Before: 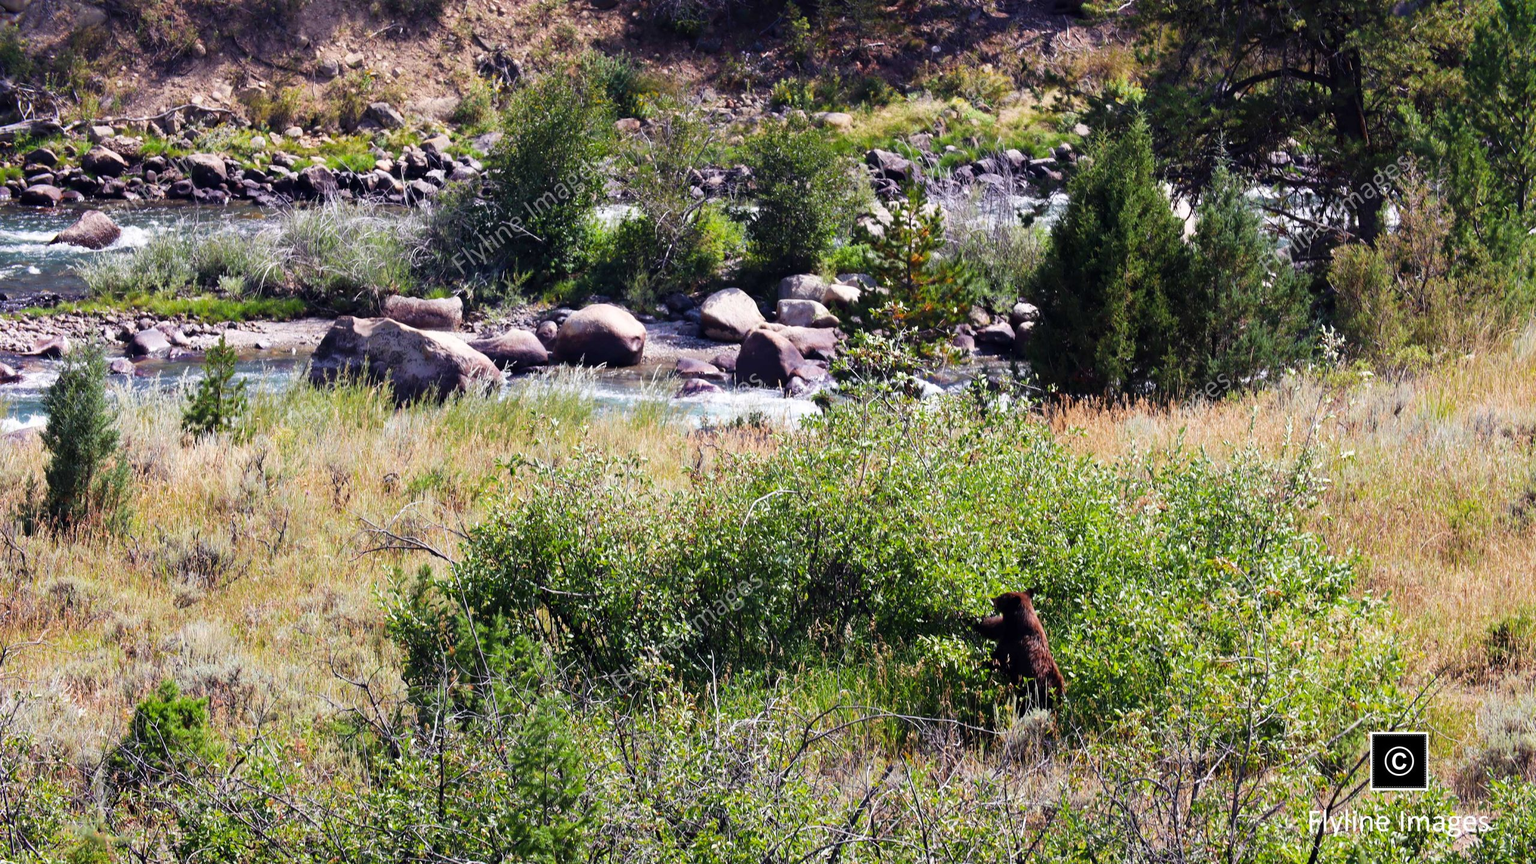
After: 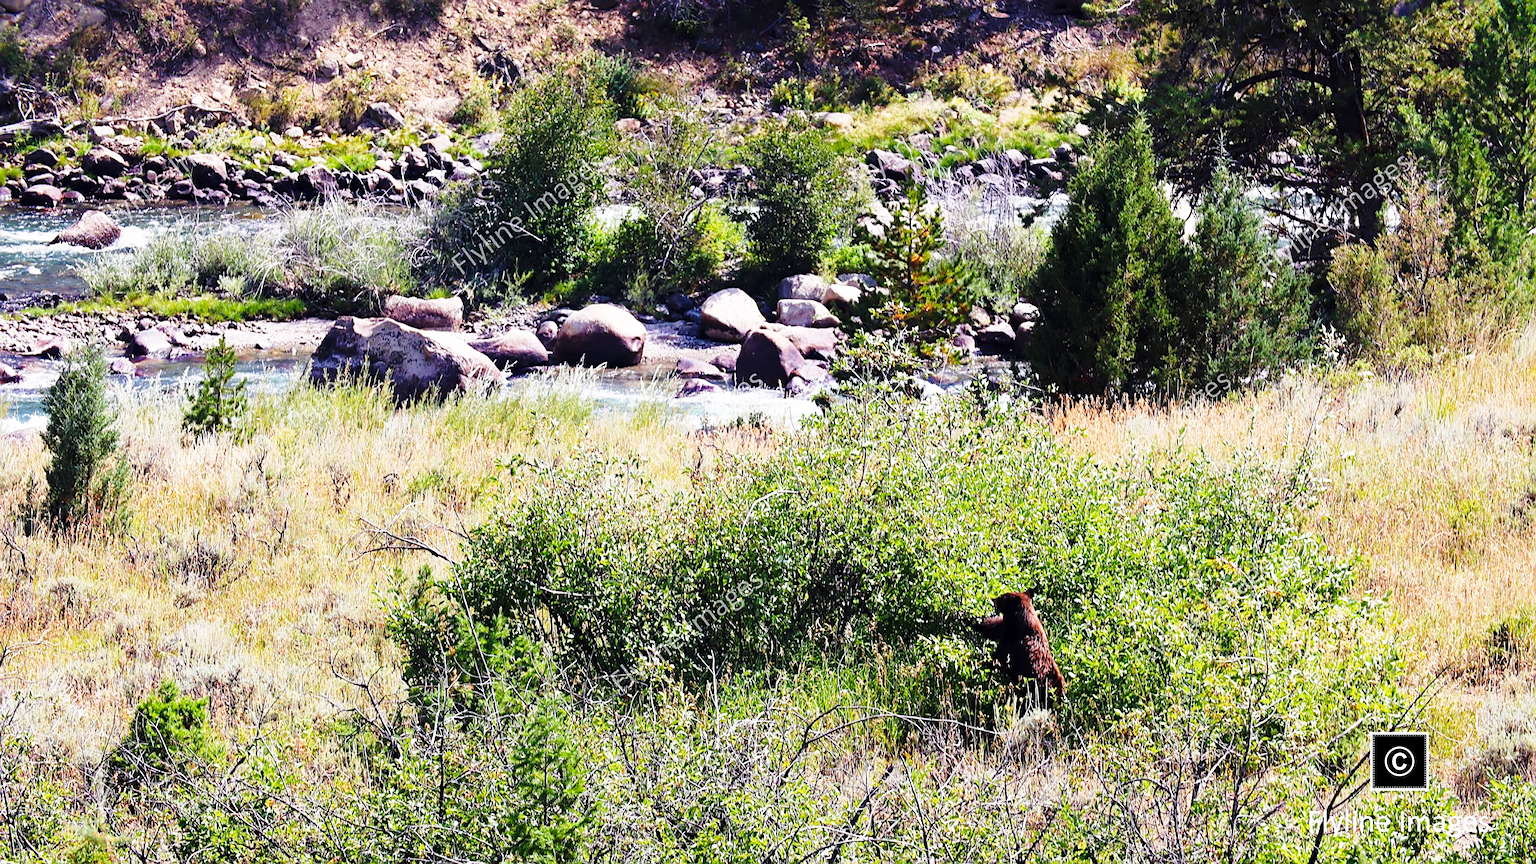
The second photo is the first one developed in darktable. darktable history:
base curve: curves: ch0 [(0, 0) (0.028, 0.03) (0.121, 0.232) (0.46, 0.748) (0.859, 0.968) (1, 1)], preserve colors none
sharpen: amount 0.6
